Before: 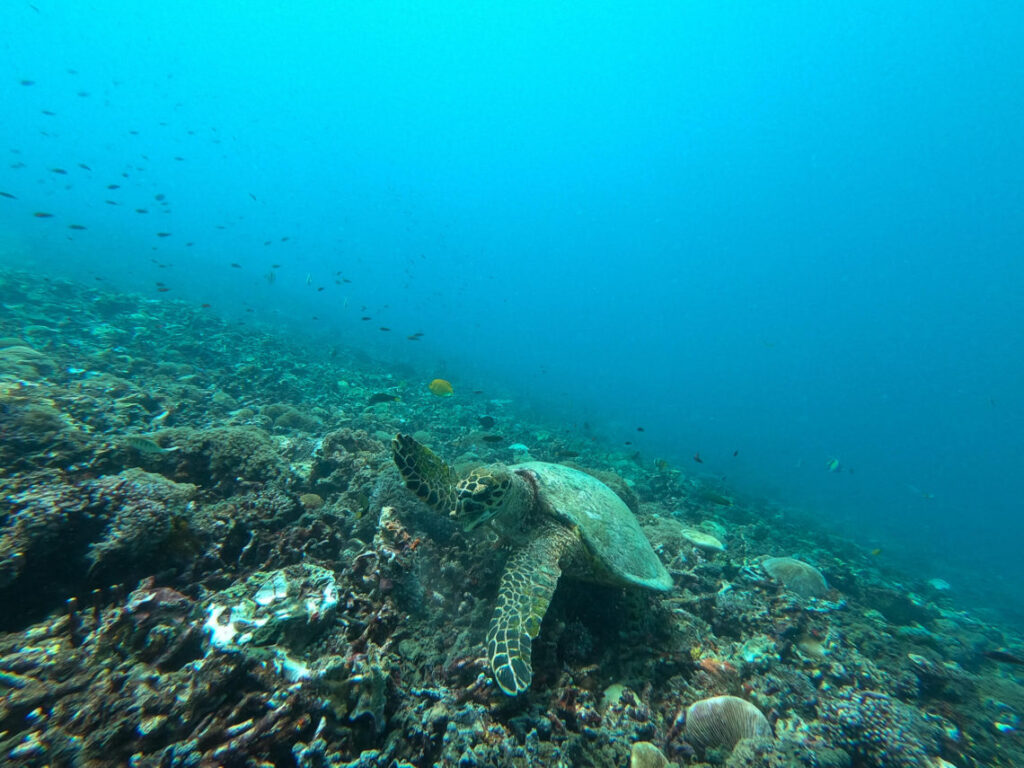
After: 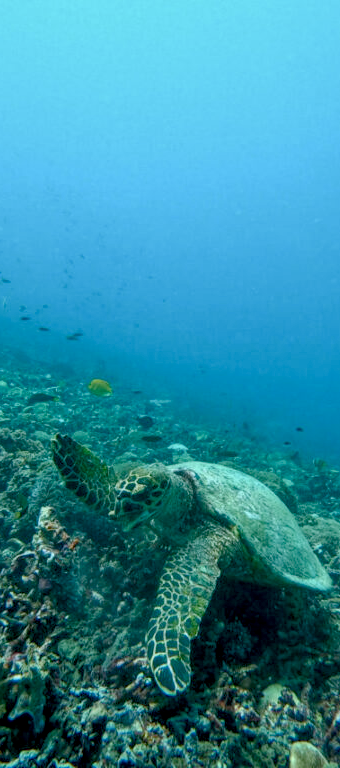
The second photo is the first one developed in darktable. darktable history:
color balance rgb: shadows lift › chroma 1%, shadows lift › hue 113°, highlights gain › chroma 0.2%, highlights gain › hue 333°, perceptual saturation grading › global saturation 20%, perceptual saturation grading › highlights -50%, perceptual saturation grading › shadows 25%, contrast -10%
crop: left 33.36%, right 33.36%
exposure: black level correction 0.01, exposure 0.014 EV, compensate highlight preservation false
white balance: red 0.925, blue 1.046
local contrast: on, module defaults
tone curve: color space Lab, independent channels, preserve colors none
